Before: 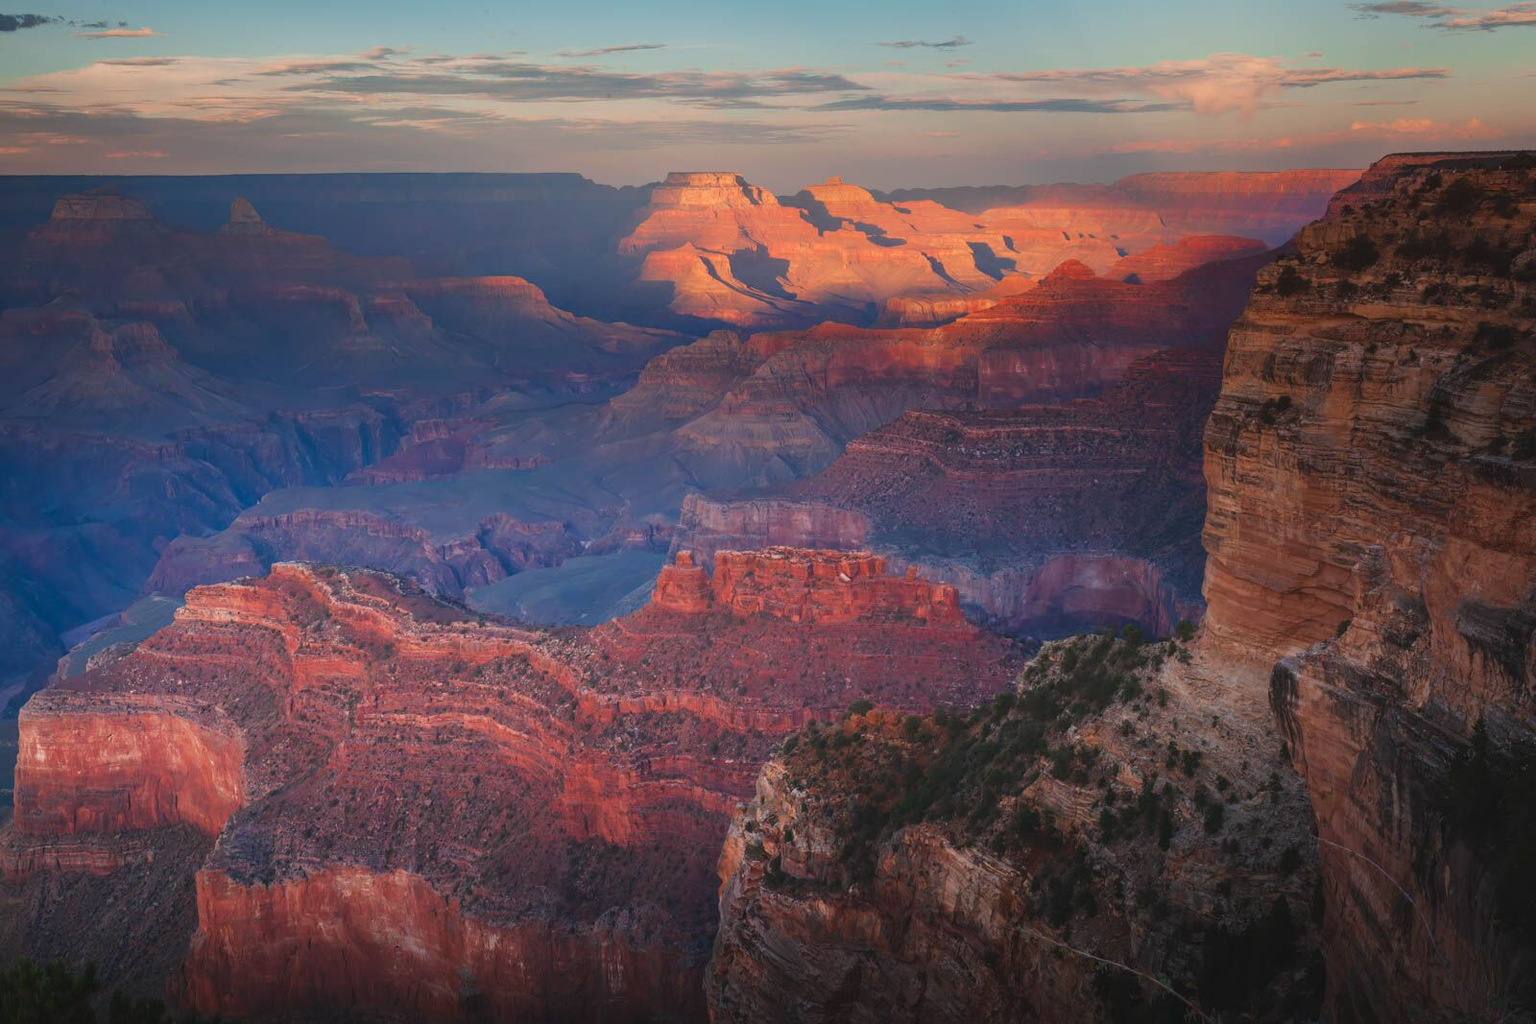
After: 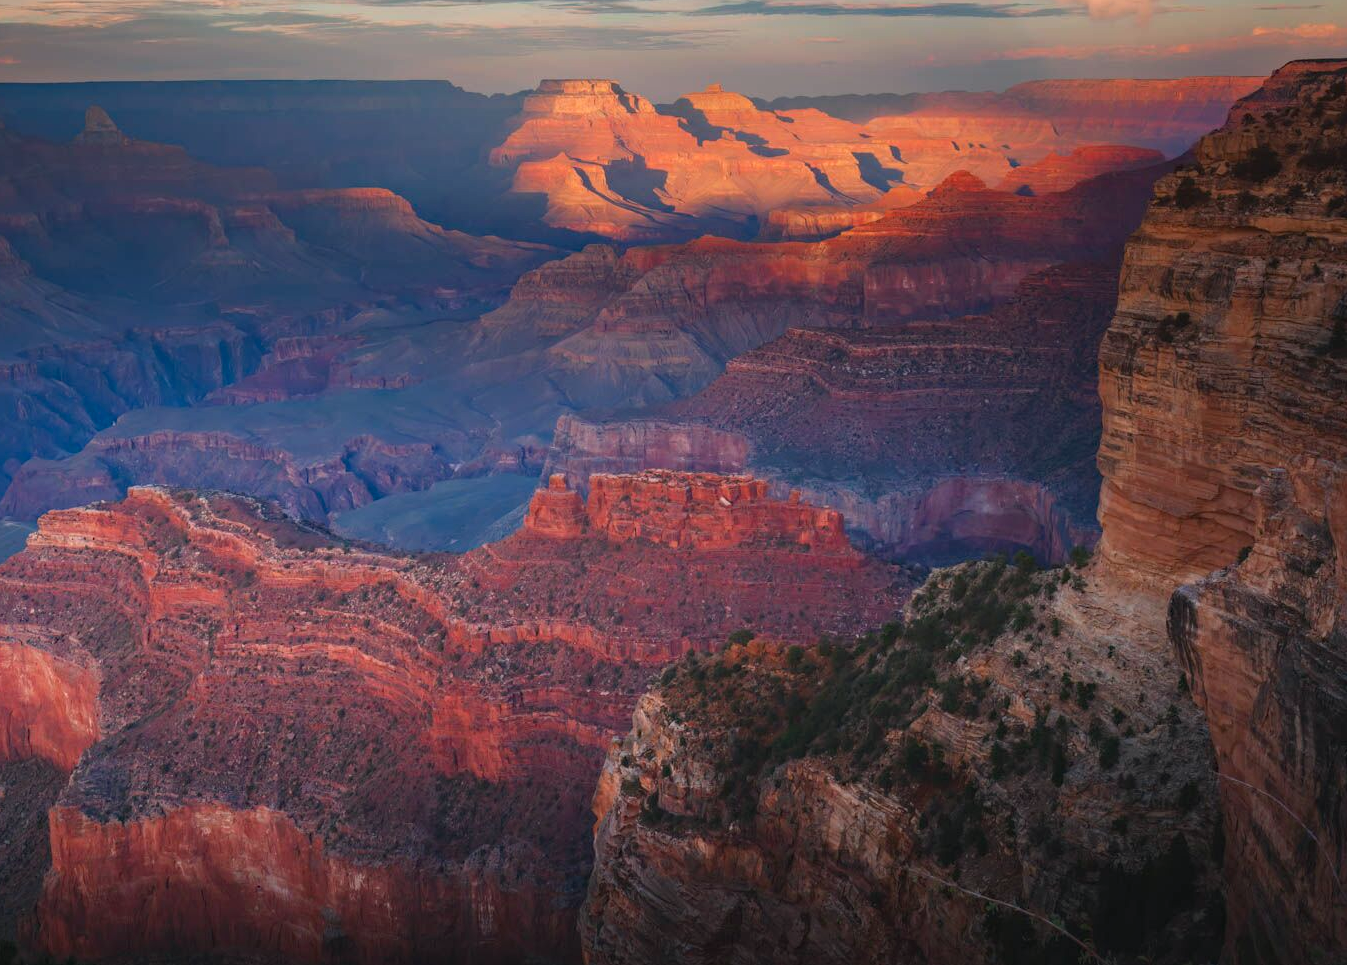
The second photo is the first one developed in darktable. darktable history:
haze removal: compatibility mode true, adaptive false
crop and rotate: left 9.705%, top 9.449%, right 6.085%, bottom 0.109%
